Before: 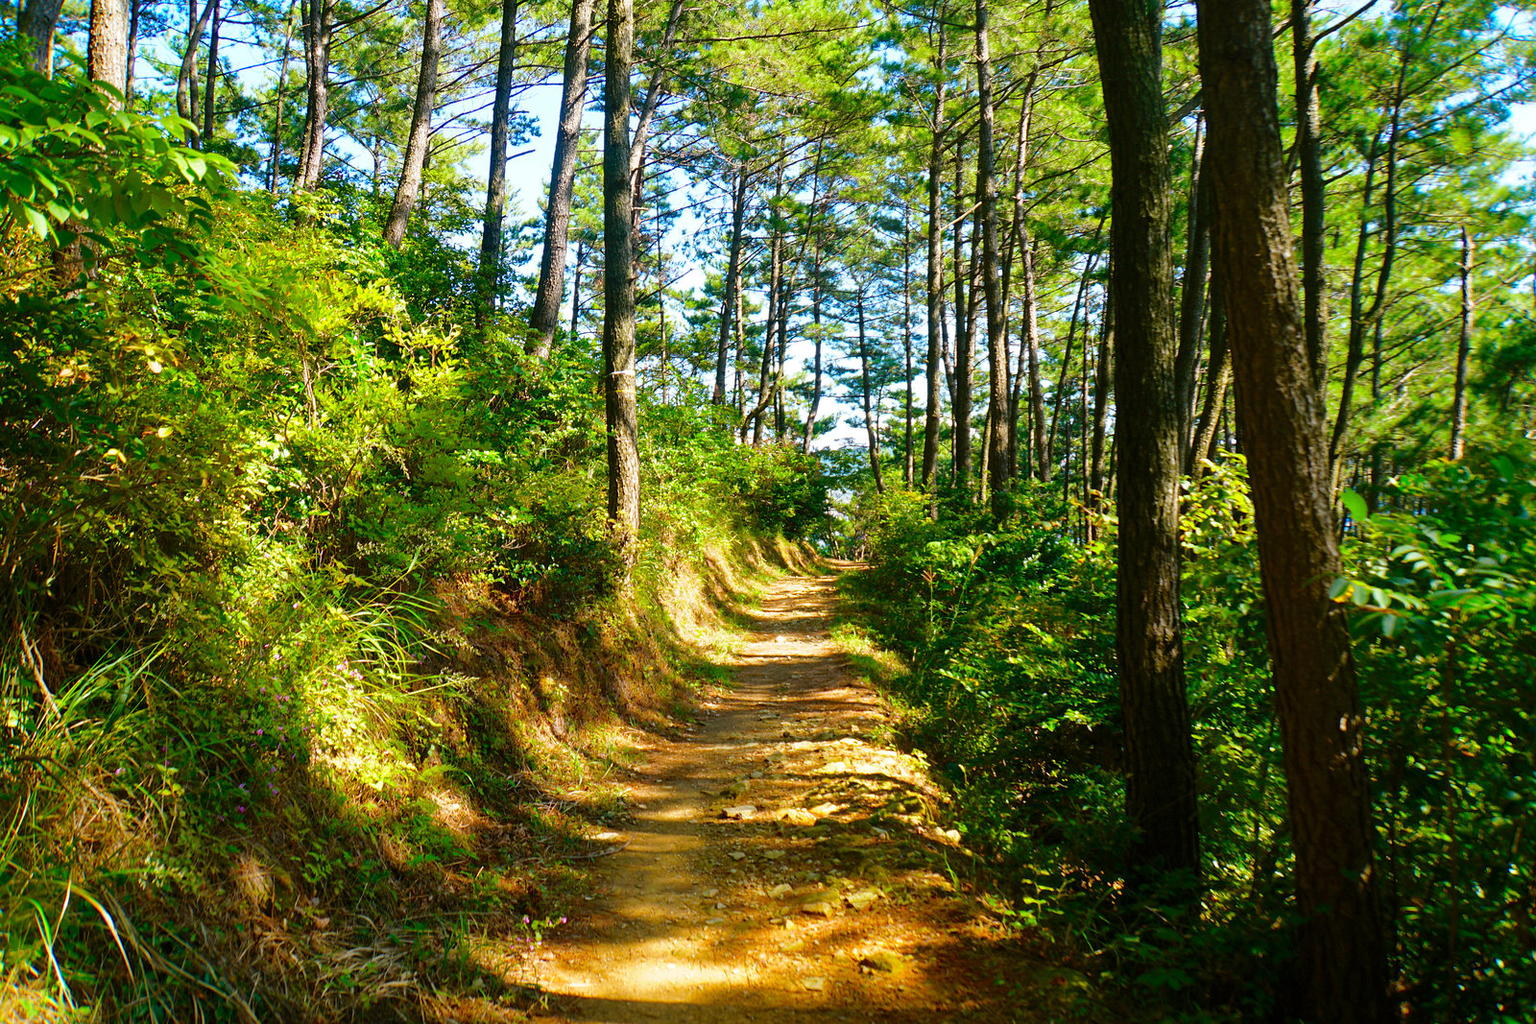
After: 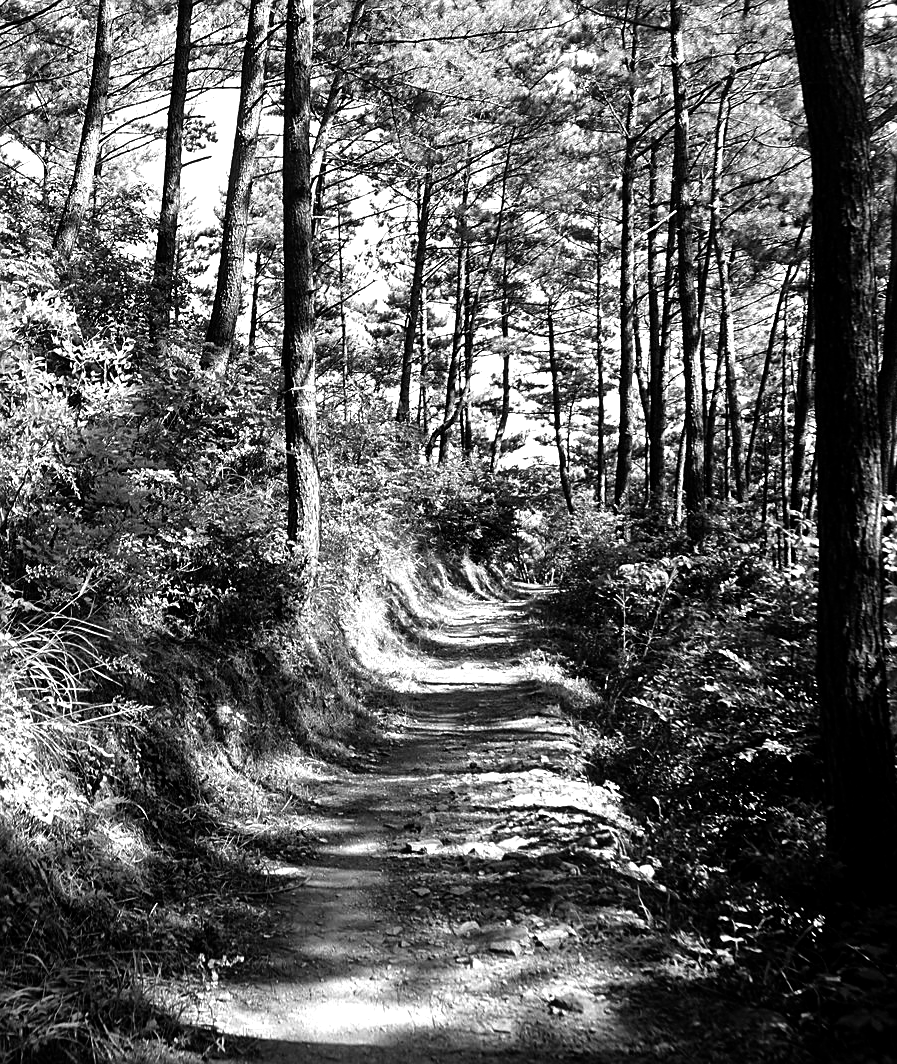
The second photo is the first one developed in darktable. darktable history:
color balance: mode lift, gamma, gain (sRGB), lift [1.014, 0.966, 0.918, 0.87], gamma [0.86, 0.734, 0.918, 0.976], gain [1.063, 1.13, 1.063, 0.86]
crop: left 21.674%, right 22.086%
monochrome: on, module defaults
sharpen: on, module defaults
